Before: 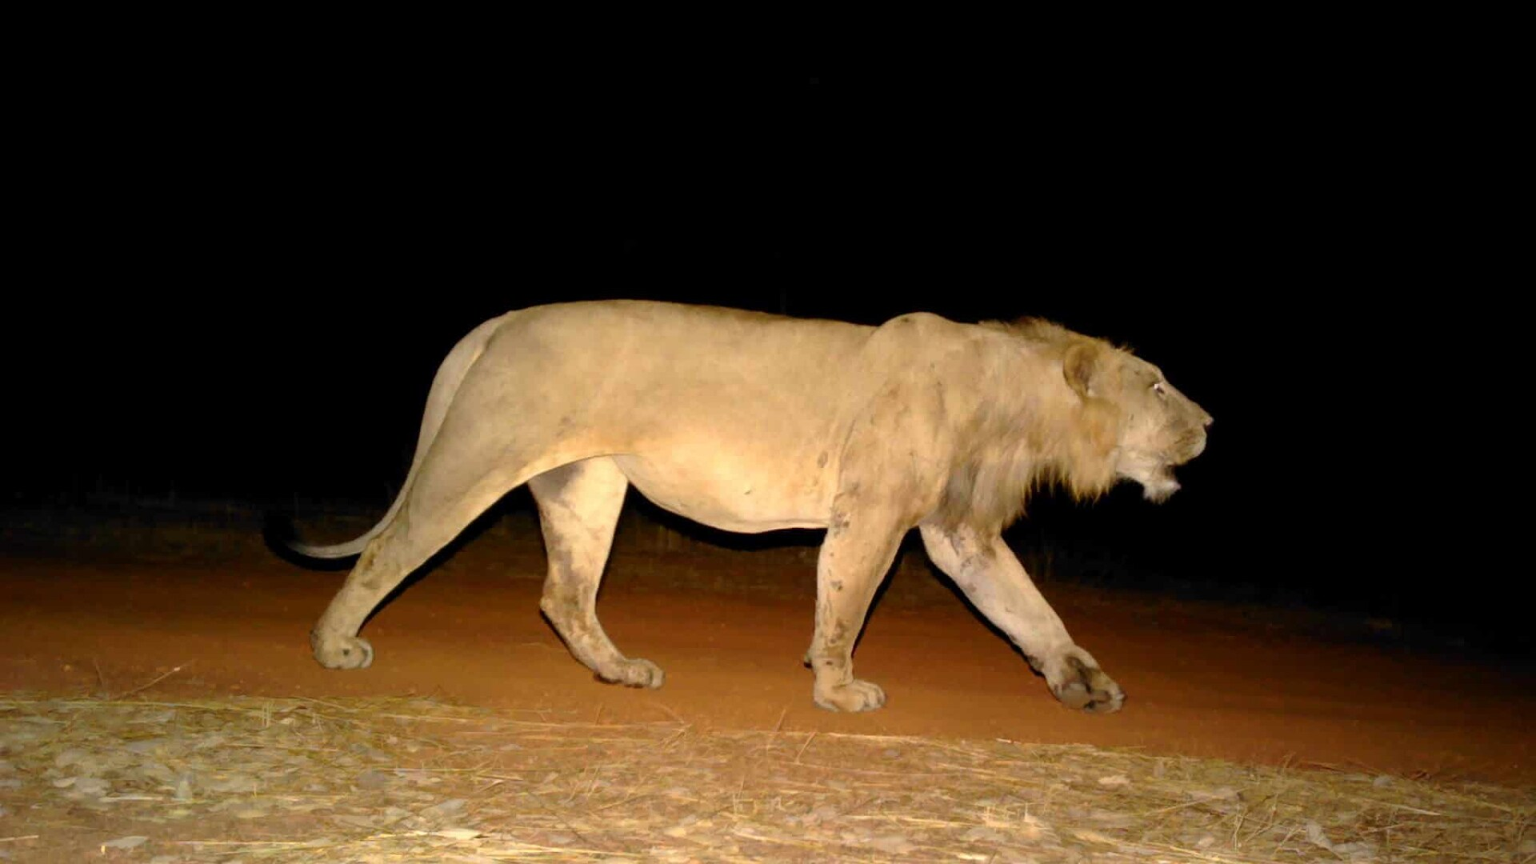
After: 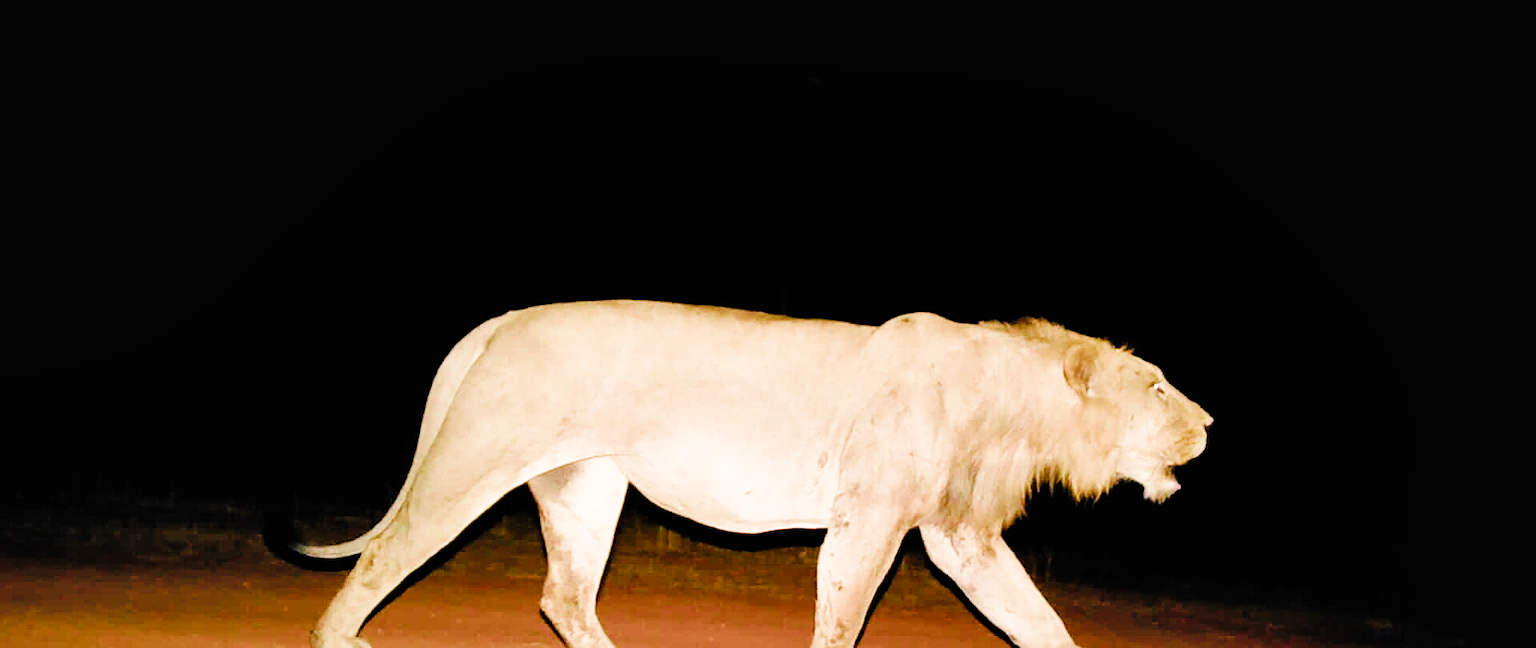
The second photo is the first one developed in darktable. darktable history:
contrast brightness saturation: saturation -0.057
shadows and highlights: soften with gaussian
exposure: black level correction -0.002, exposure 0.71 EV, compensate highlight preservation false
crop: bottom 24.983%
sharpen: on, module defaults
color balance rgb: power › hue 310.77°, perceptual saturation grading › global saturation 20%, perceptual saturation grading › highlights -13.998%, perceptual saturation grading › shadows 49.898%, perceptual brilliance grading › global brilliance 18.272%
filmic rgb: black relative exposure -8.56 EV, white relative exposure 5.53 EV, hardness 3.35, contrast 1.023, color science v4 (2020)
tone equalizer: -8 EV -0.776 EV, -7 EV -0.674 EV, -6 EV -0.609 EV, -5 EV -0.378 EV, -3 EV 0.403 EV, -2 EV 0.6 EV, -1 EV 0.678 EV, +0 EV 0.779 EV
